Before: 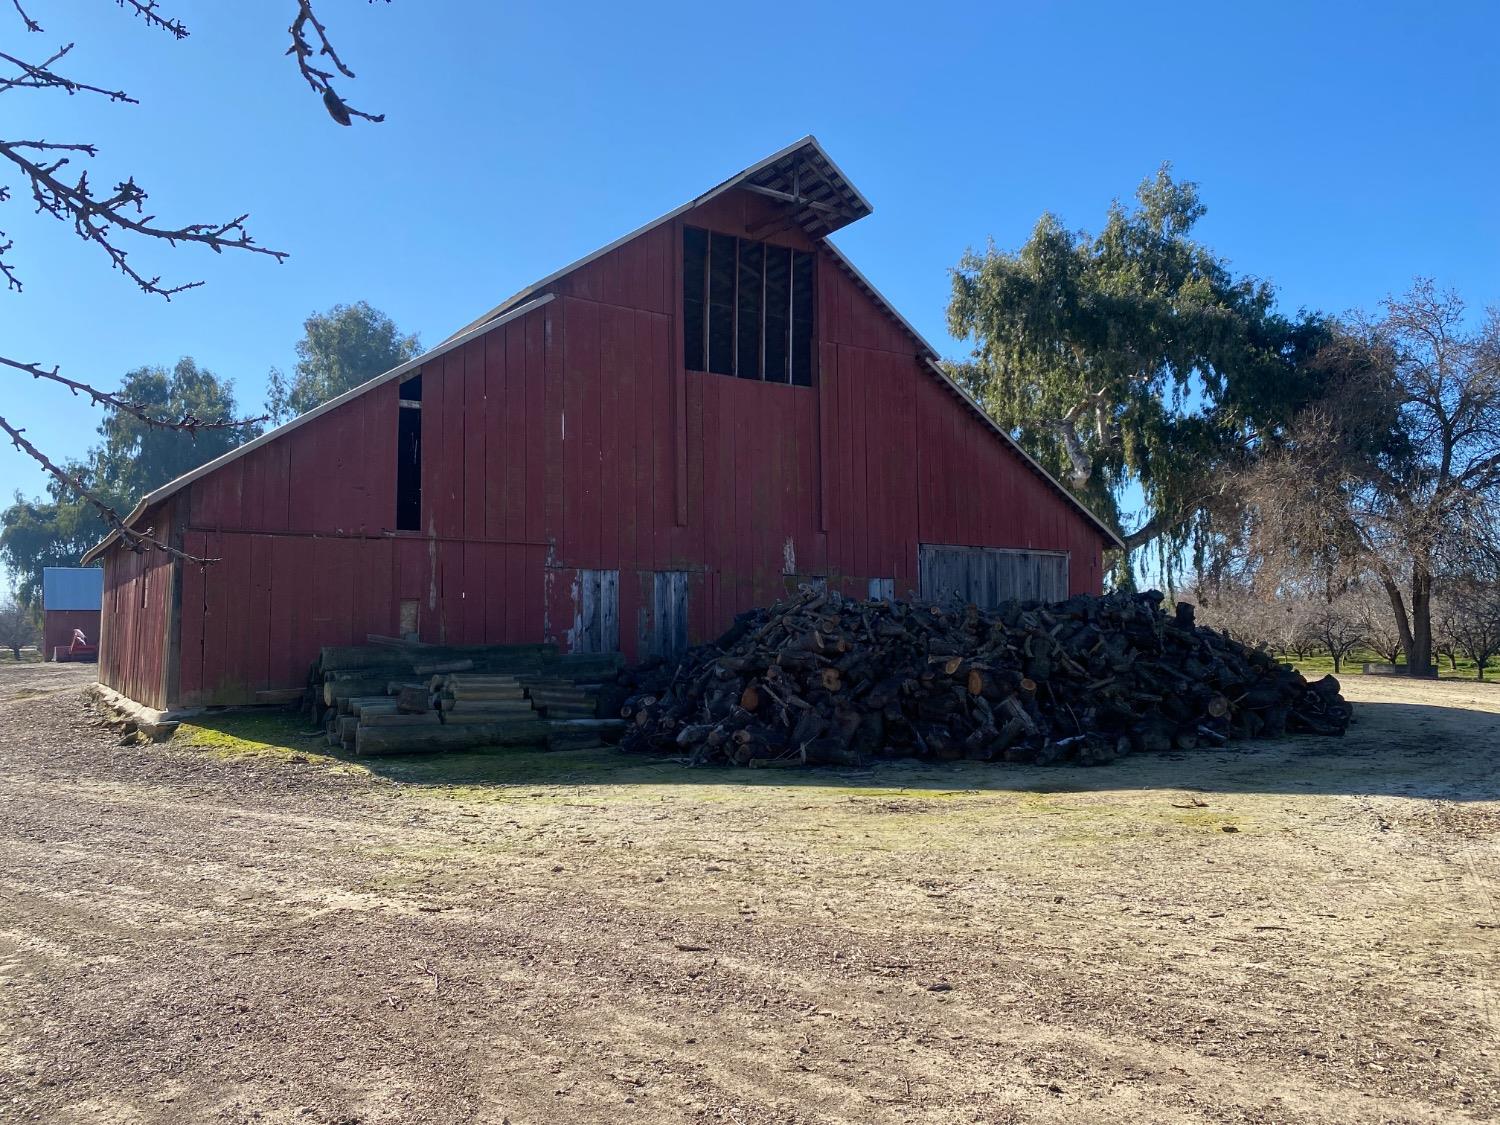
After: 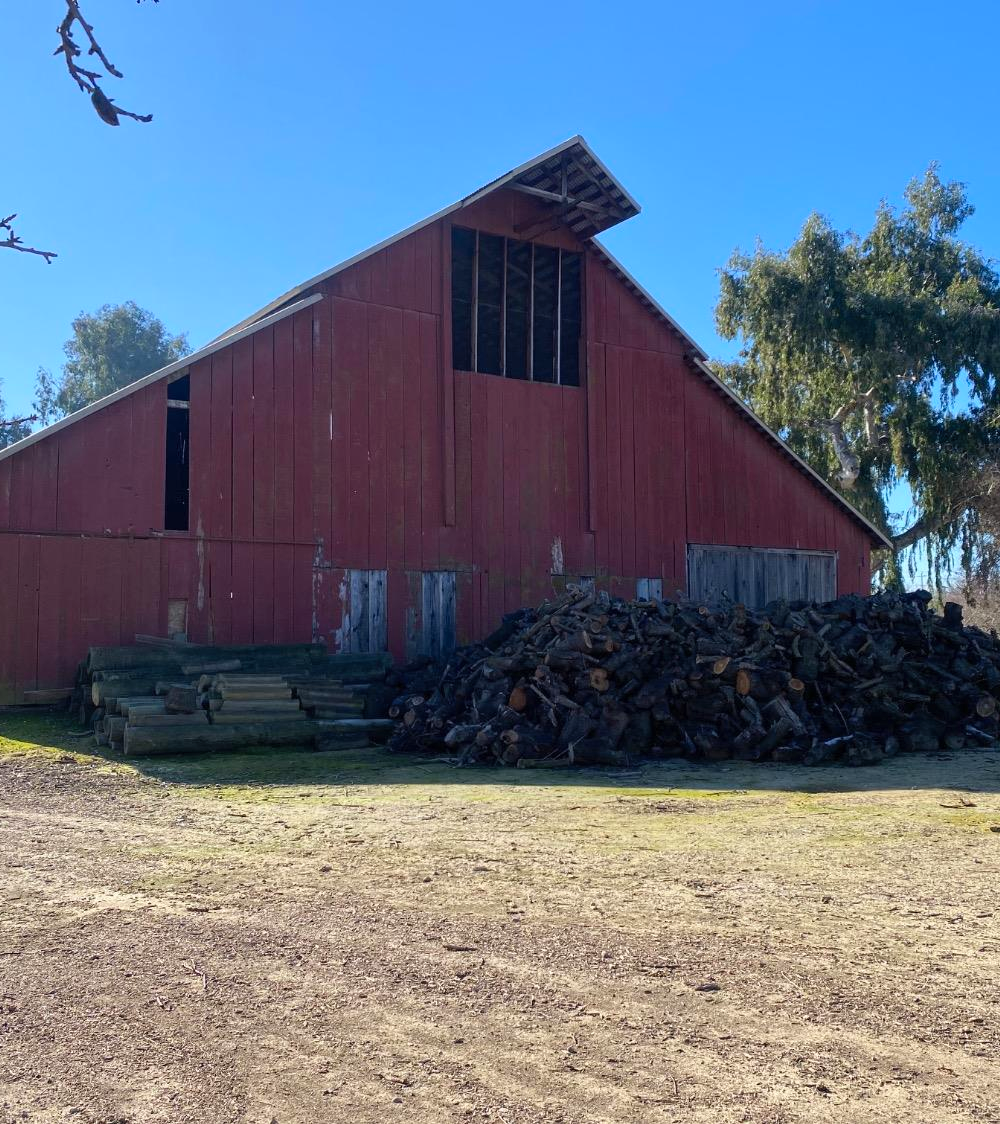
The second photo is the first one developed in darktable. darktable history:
contrast brightness saturation: contrast 0.03, brightness 0.06, saturation 0.13
crop and rotate: left 15.546%, right 17.787%
